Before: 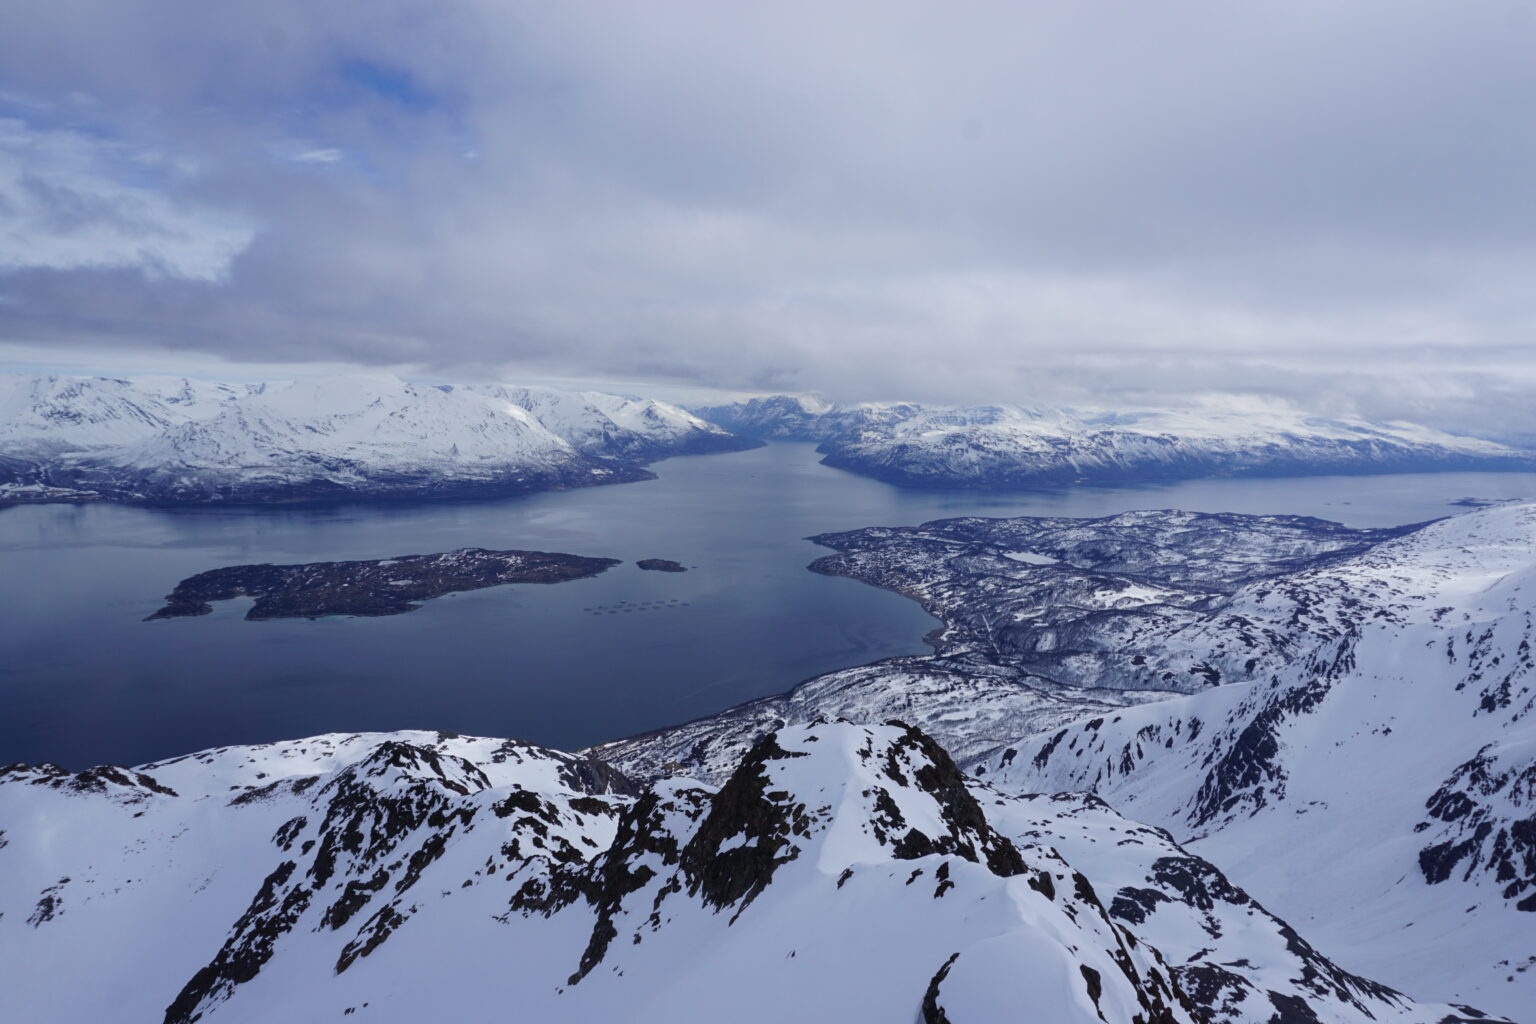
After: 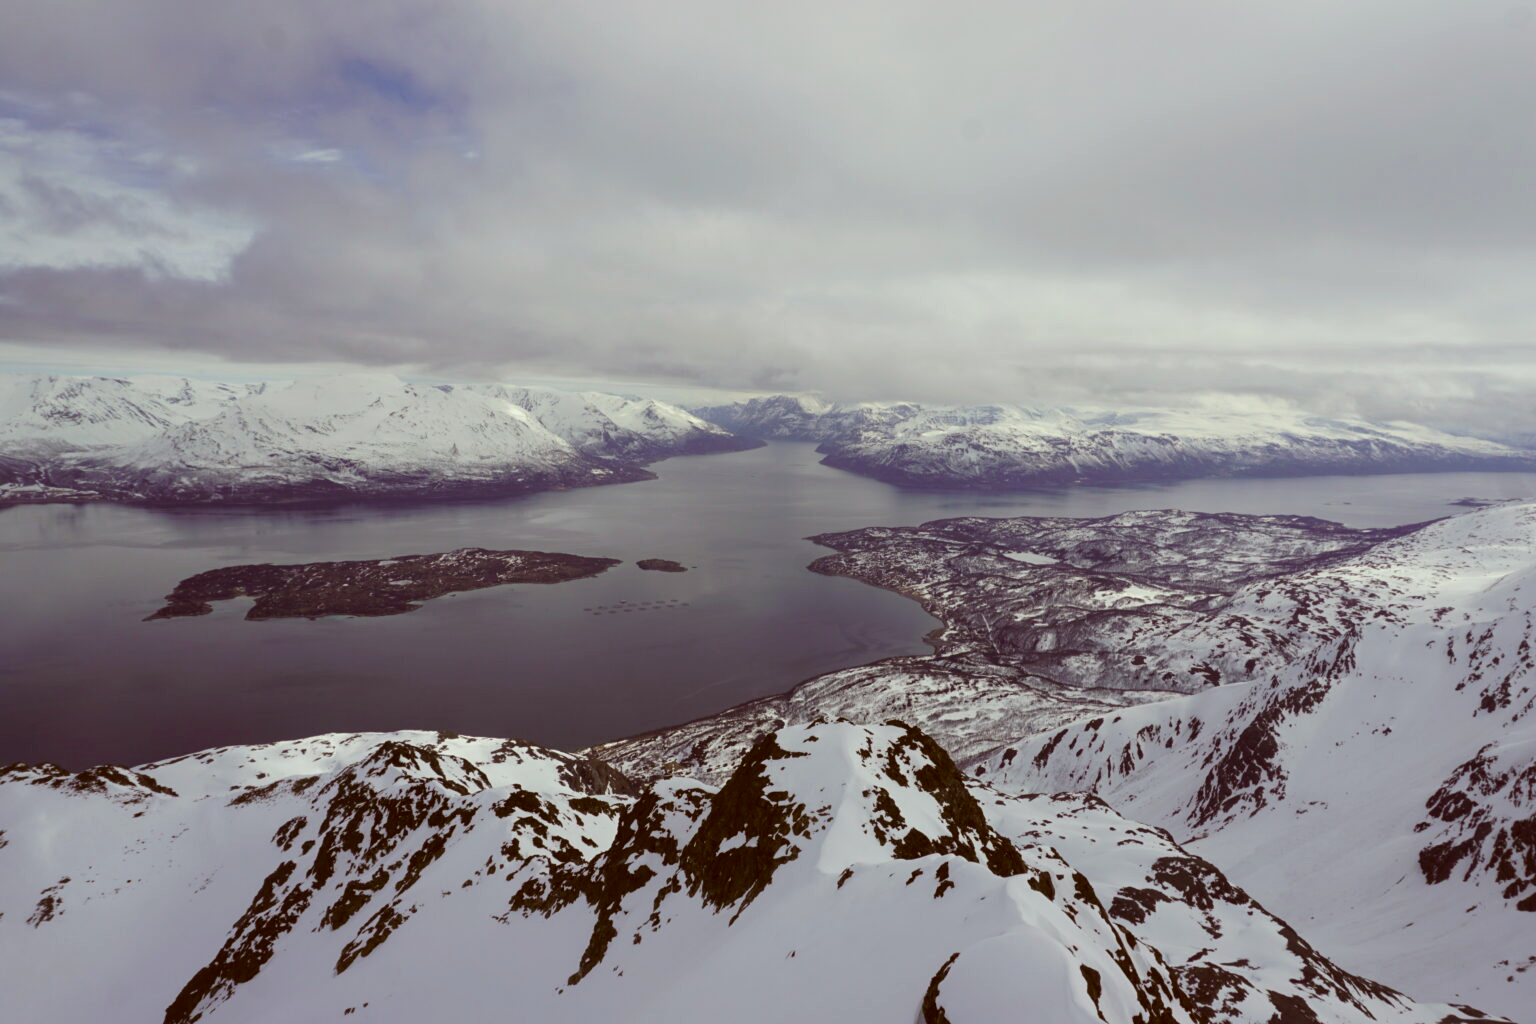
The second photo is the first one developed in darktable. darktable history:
color correction: highlights a* -5.43, highlights b* 9.8, shadows a* 9.94, shadows b* 24.64
levels: levels [0, 0.492, 0.984]
